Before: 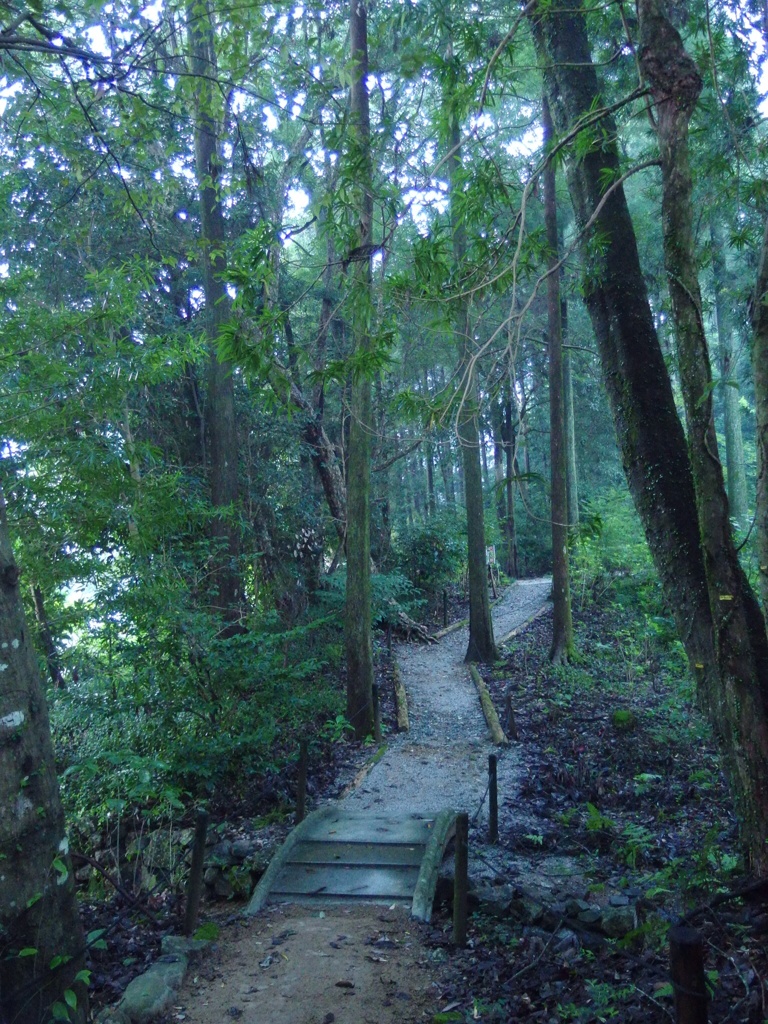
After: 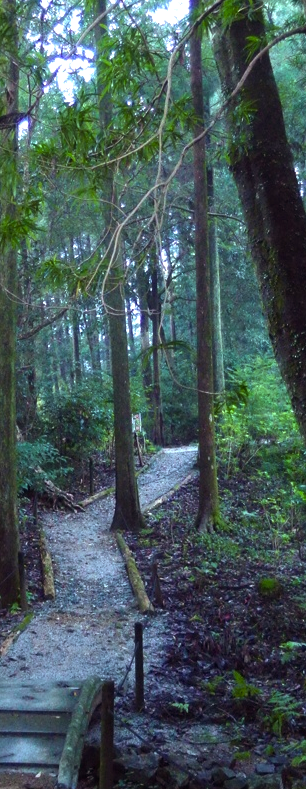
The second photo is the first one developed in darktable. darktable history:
crop: left 46.12%, top 12.928%, right 13.955%, bottom 9.978%
color balance rgb: power › chroma 1.55%, power › hue 27.97°, perceptual saturation grading › global saturation 25.875%, perceptual brilliance grading › global brilliance 20.808%, perceptual brilliance grading › shadows -35.721%, global vibrance 14.865%
